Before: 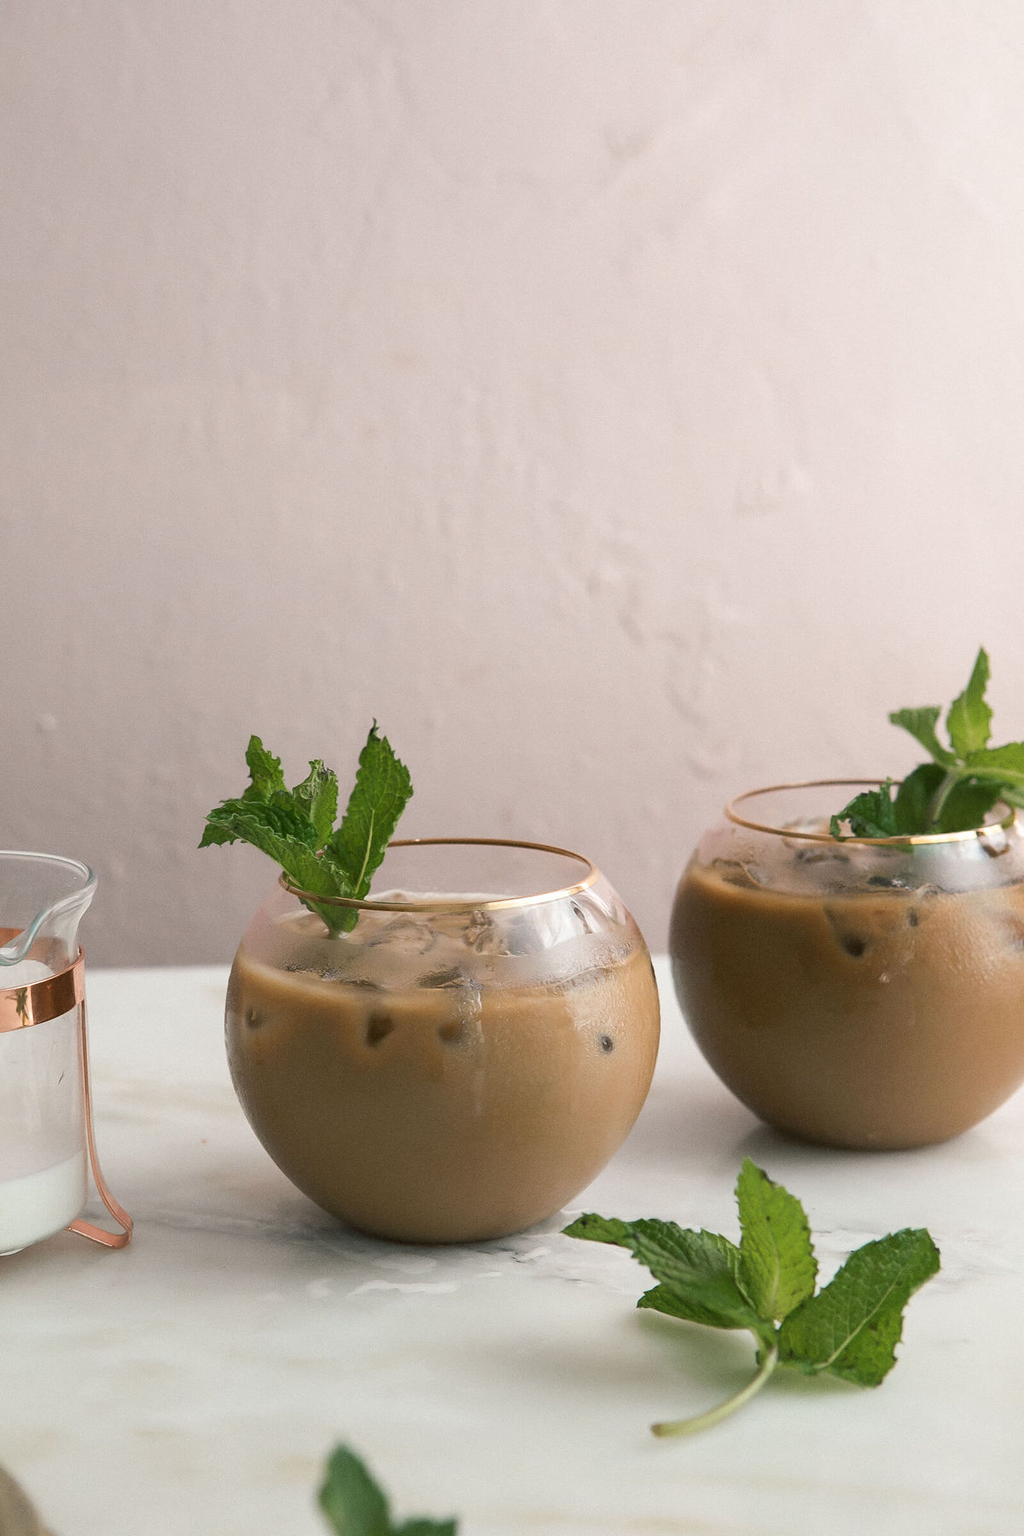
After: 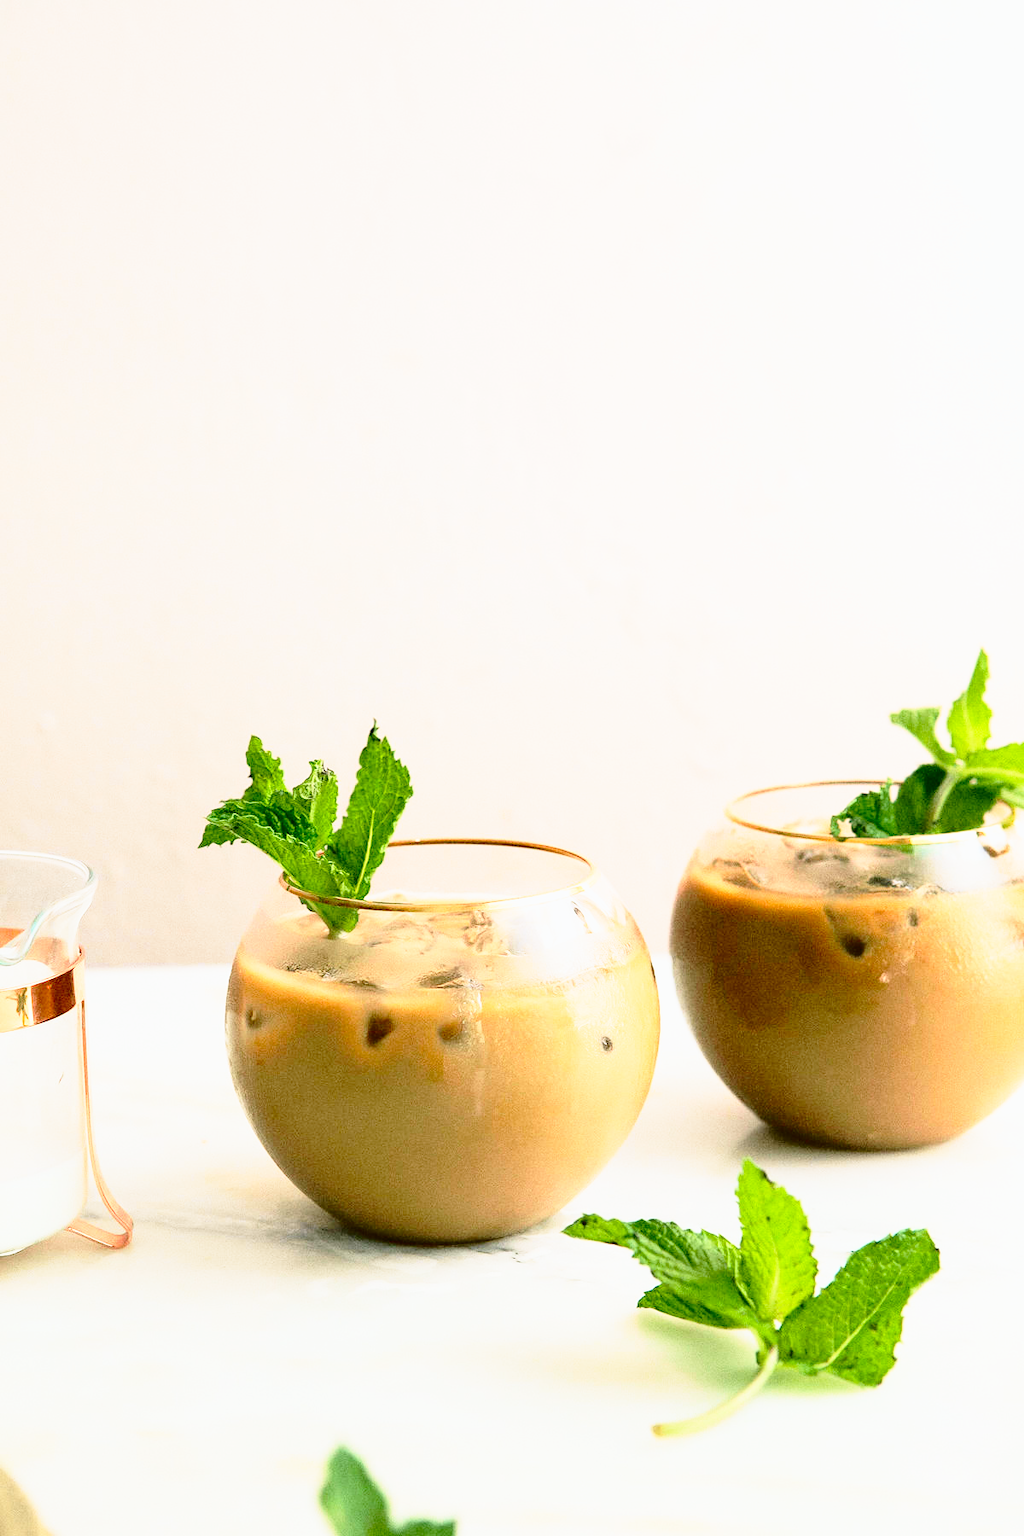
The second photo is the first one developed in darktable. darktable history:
tone curve: curves: ch0 [(0, 0.023) (0.132, 0.075) (0.251, 0.186) (0.441, 0.476) (0.662, 0.757) (0.849, 0.927) (1, 0.99)]; ch1 [(0, 0) (0.447, 0.411) (0.483, 0.469) (0.498, 0.496) (0.518, 0.514) (0.561, 0.59) (0.606, 0.659) (0.657, 0.725) (0.869, 0.916) (1, 1)]; ch2 [(0, 0) (0.307, 0.315) (0.425, 0.438) (0.483, 0.477) (0.503, 0.503) (0.526, 0.553) (0.552, 0.601) (0.615, 0.669) (0.703, 0.797) (0.985, 0.966)], color space Lab, independent channels
white balance: emerald 1
base curve: curves: ch0 [(0, 0) (0.012, 0.01) (0.073, 0.168) (0.31, 0.711) (0.645, 0.957) (1, 1)], preserve colors none
